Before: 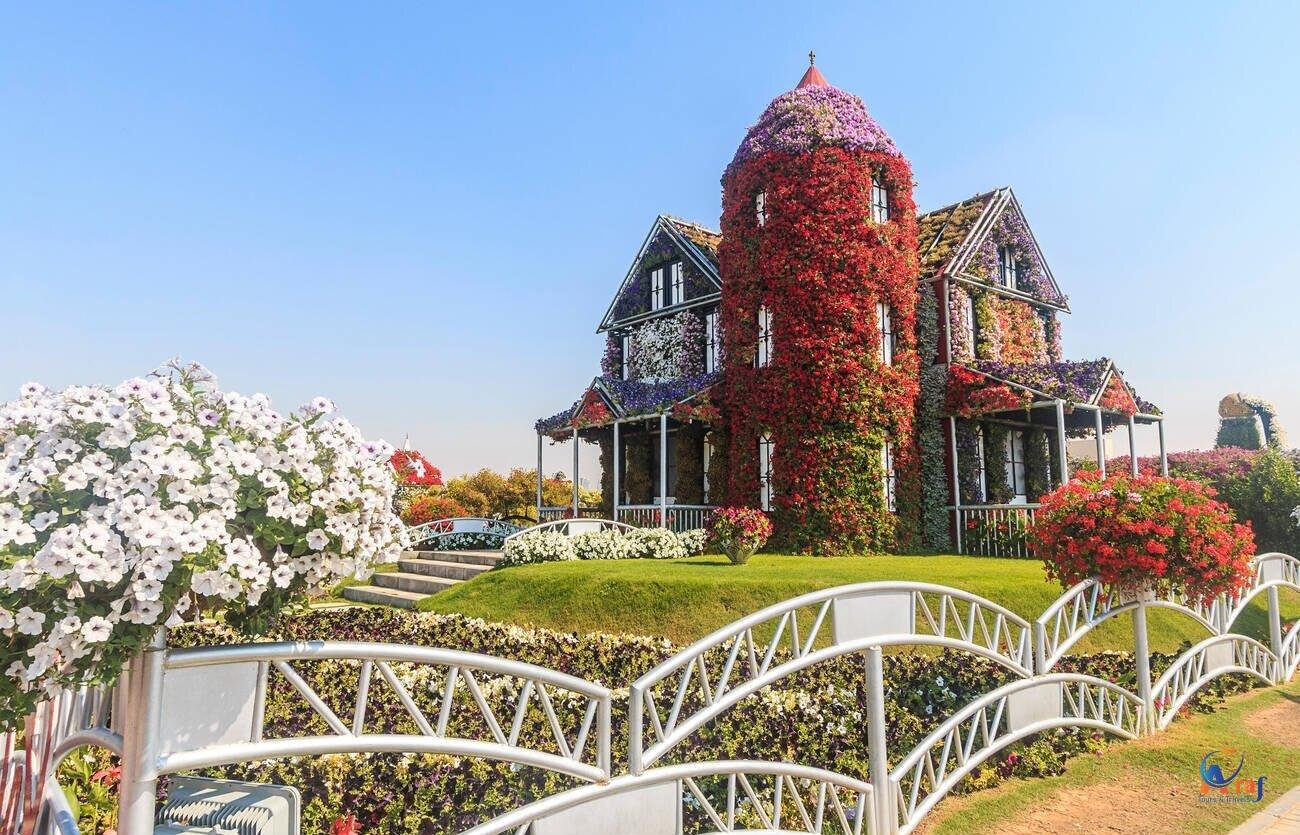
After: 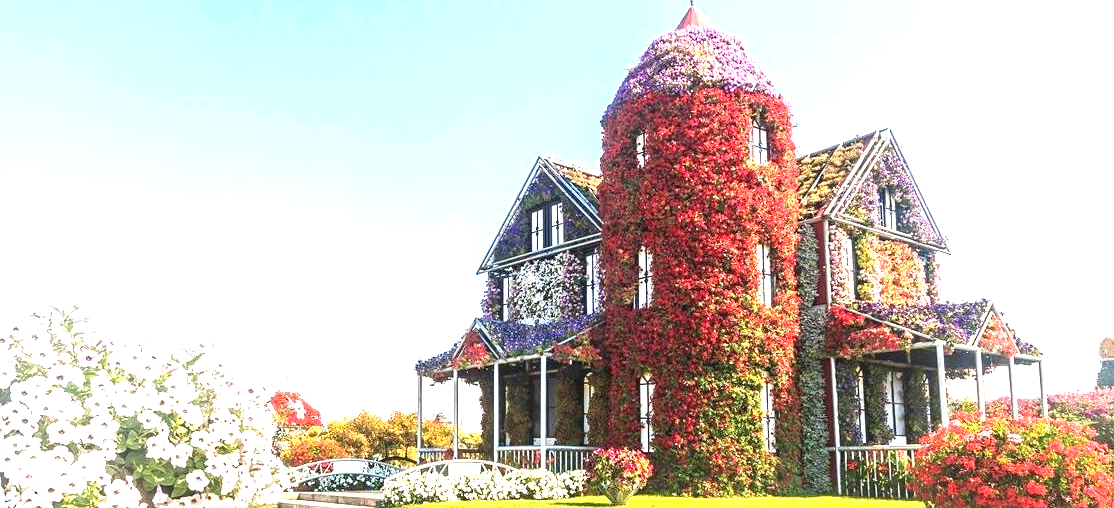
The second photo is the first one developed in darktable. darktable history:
crop and rotate: left 9.293%, top 7.093%, right 4.968%, bottom 31.997%
exposure: black level correction 0, exposure 1.349 EV, compensate highlight preservation false
tone equalizer: -7 EV 0.133 EV, edges refinement/feathering 500, mask exposure compensation -1.57 EV, preserve details no
